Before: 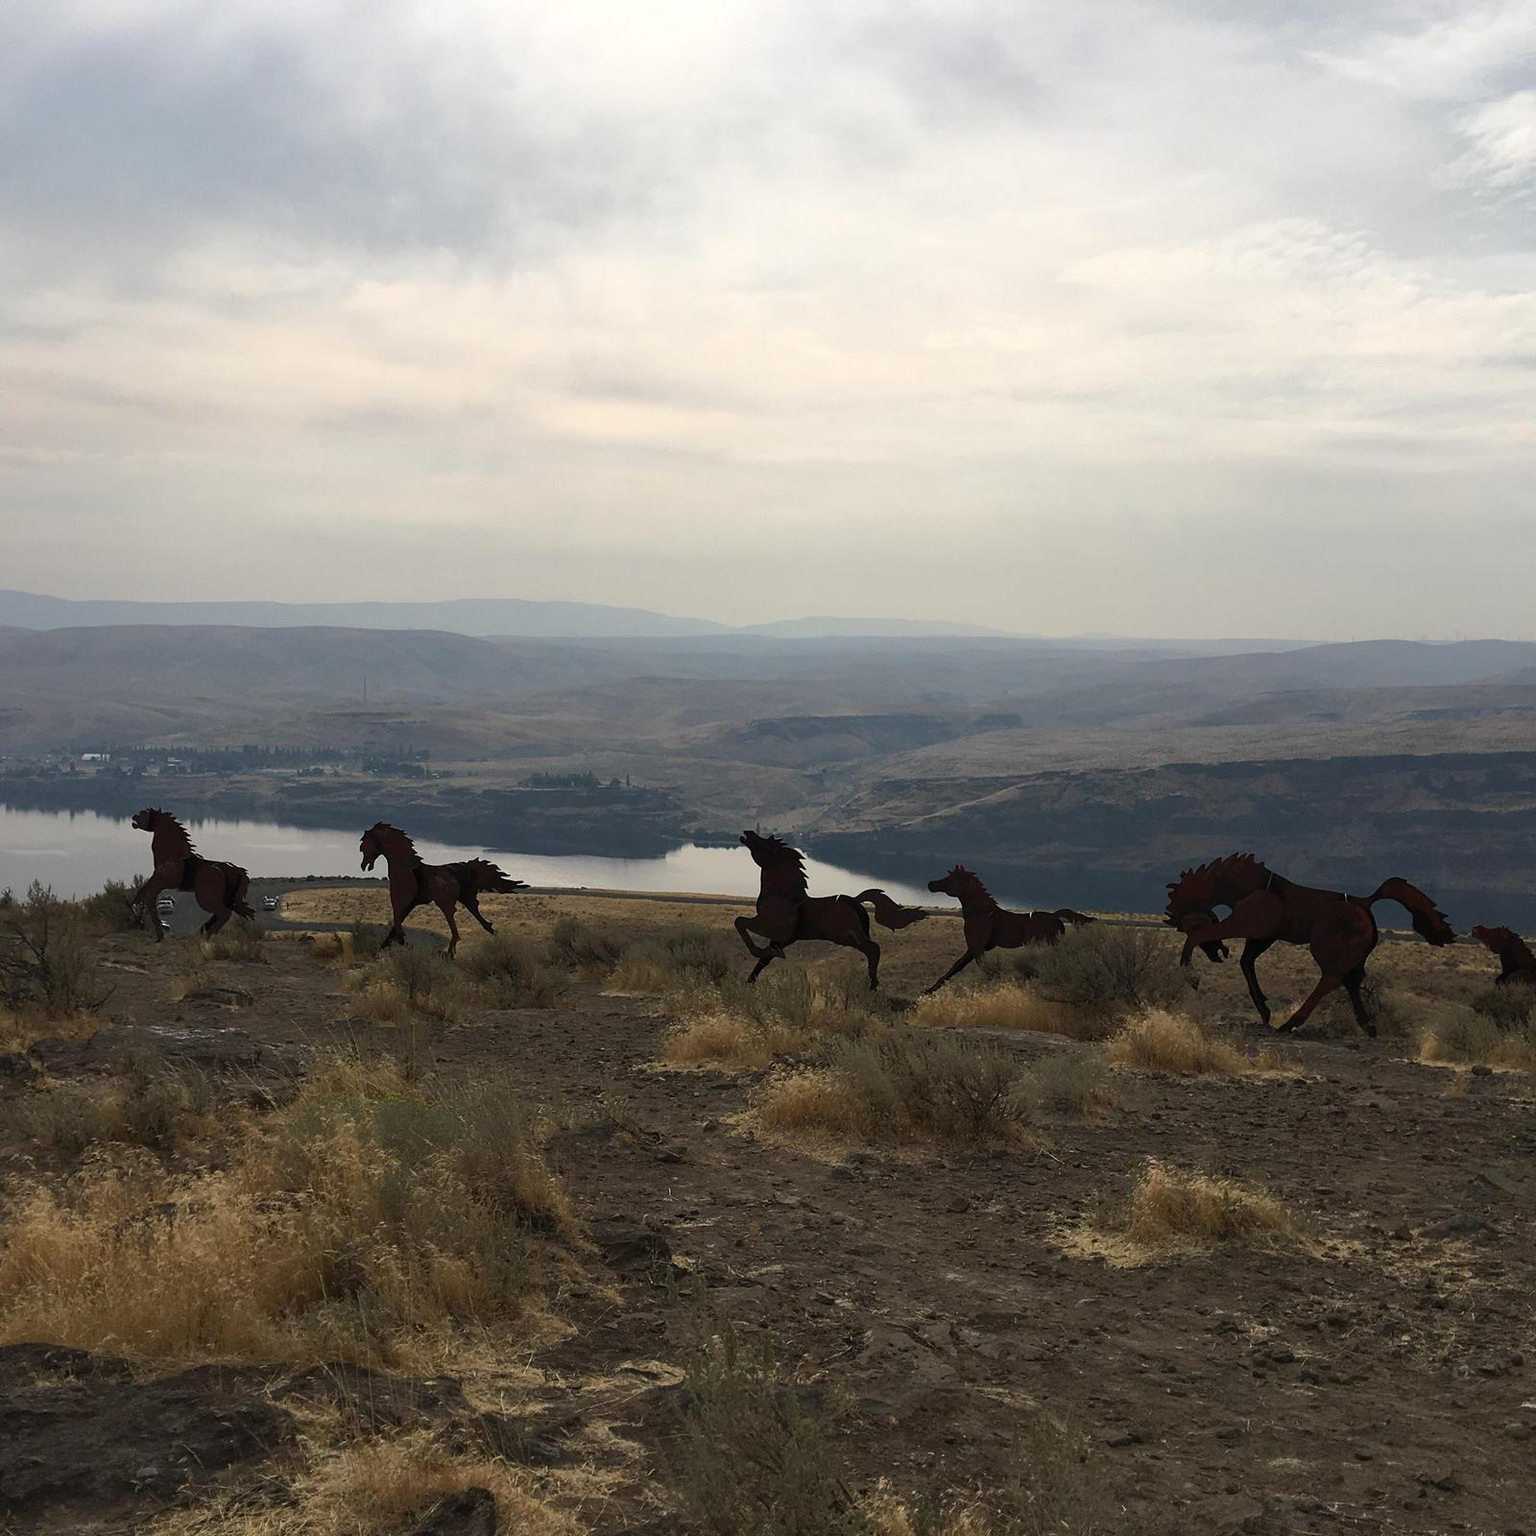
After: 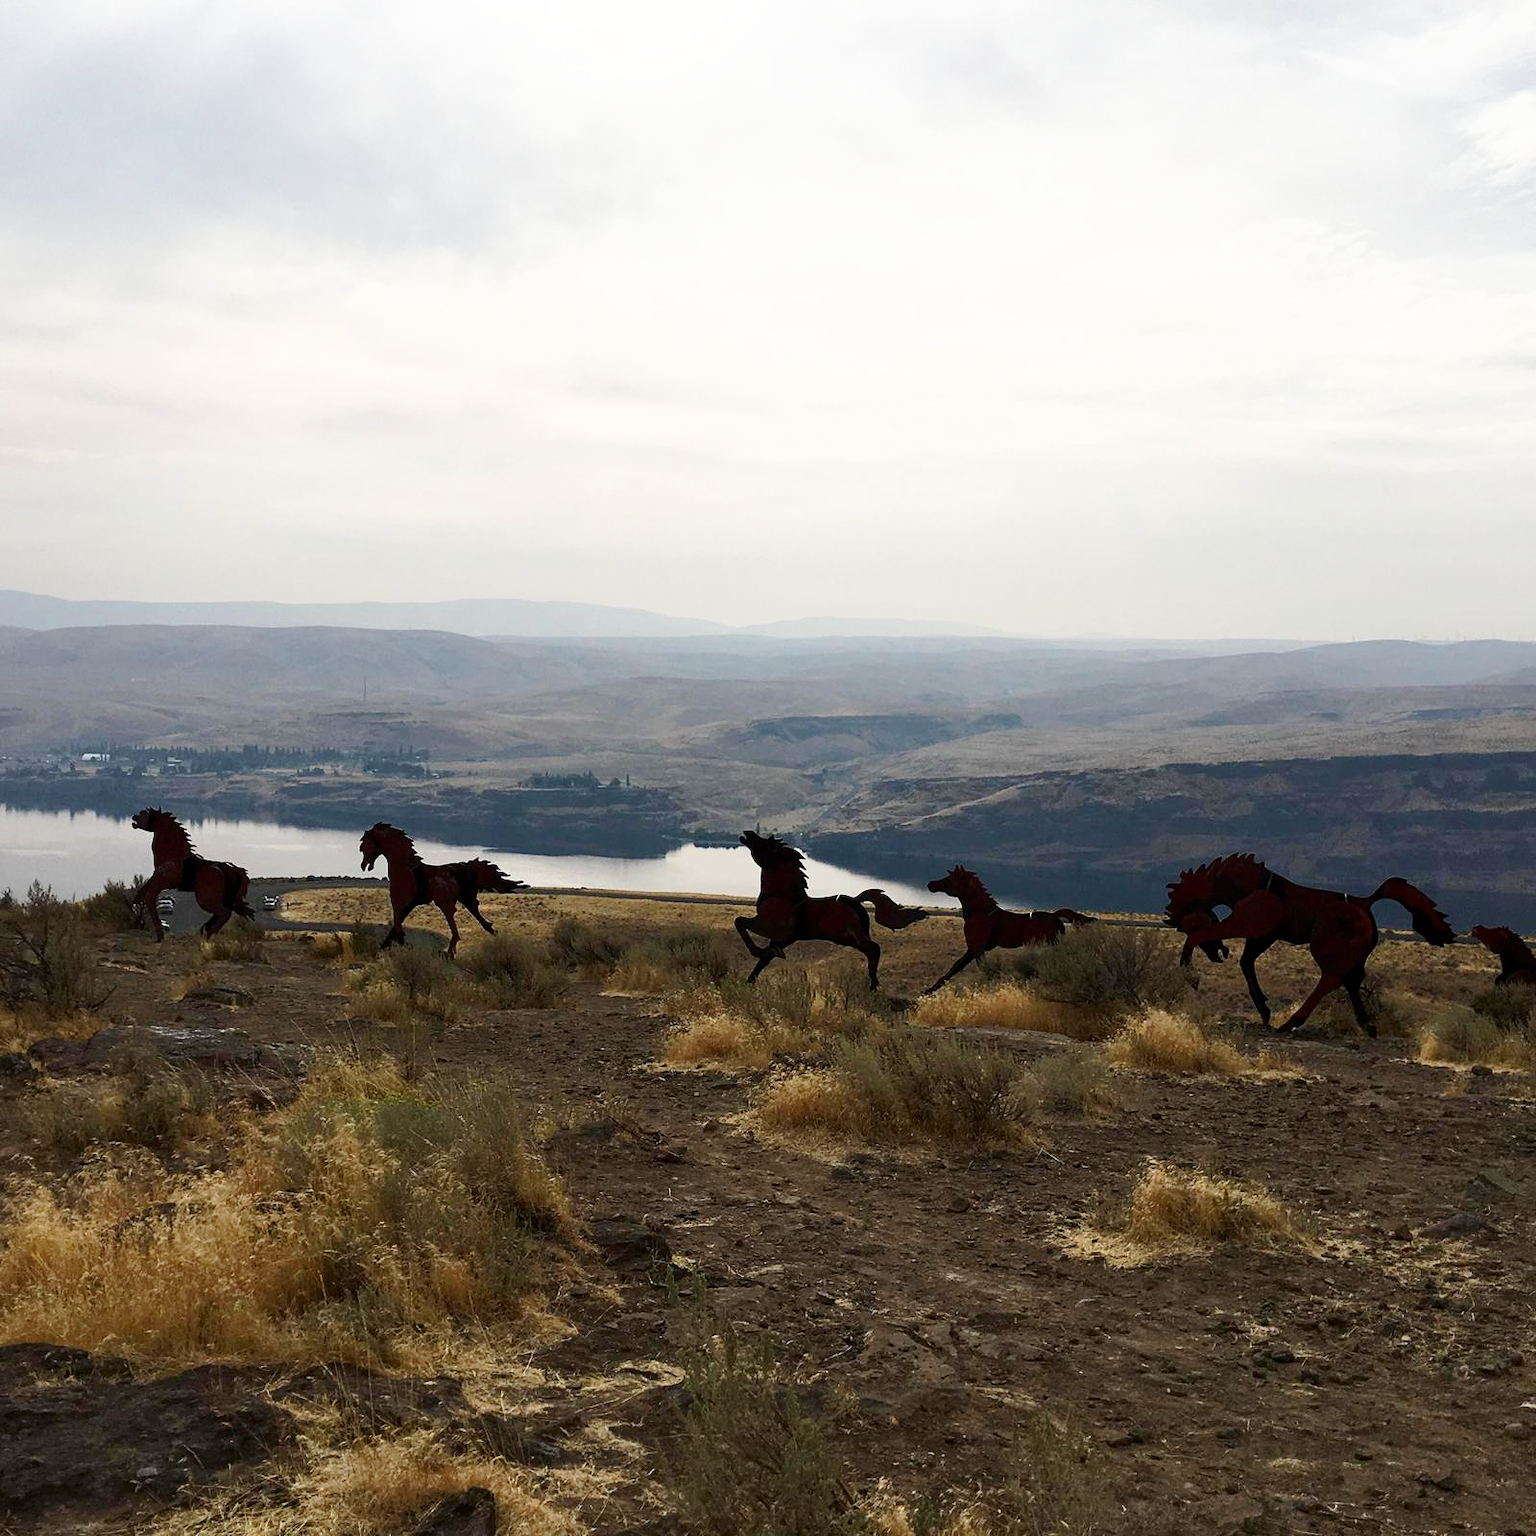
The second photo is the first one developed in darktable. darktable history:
base curve: curves: ch0 [(0, 0) (0.005, 0.002) (0.15, 0.3) (0.4, 0.7) (0.75, 0.95) (1, 1)], preserve colors none
contrast brightness saturation: brightness -0.09
